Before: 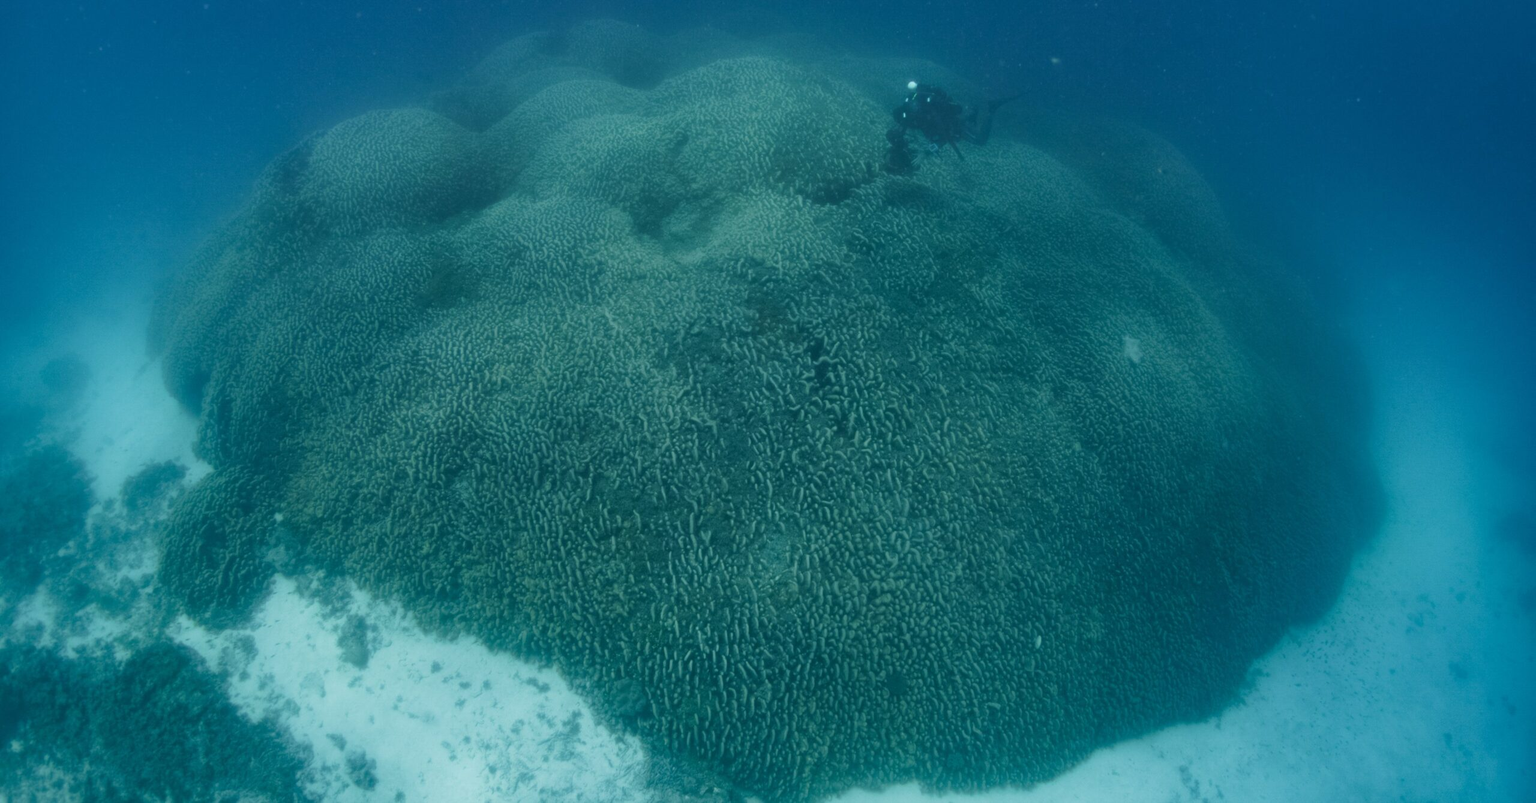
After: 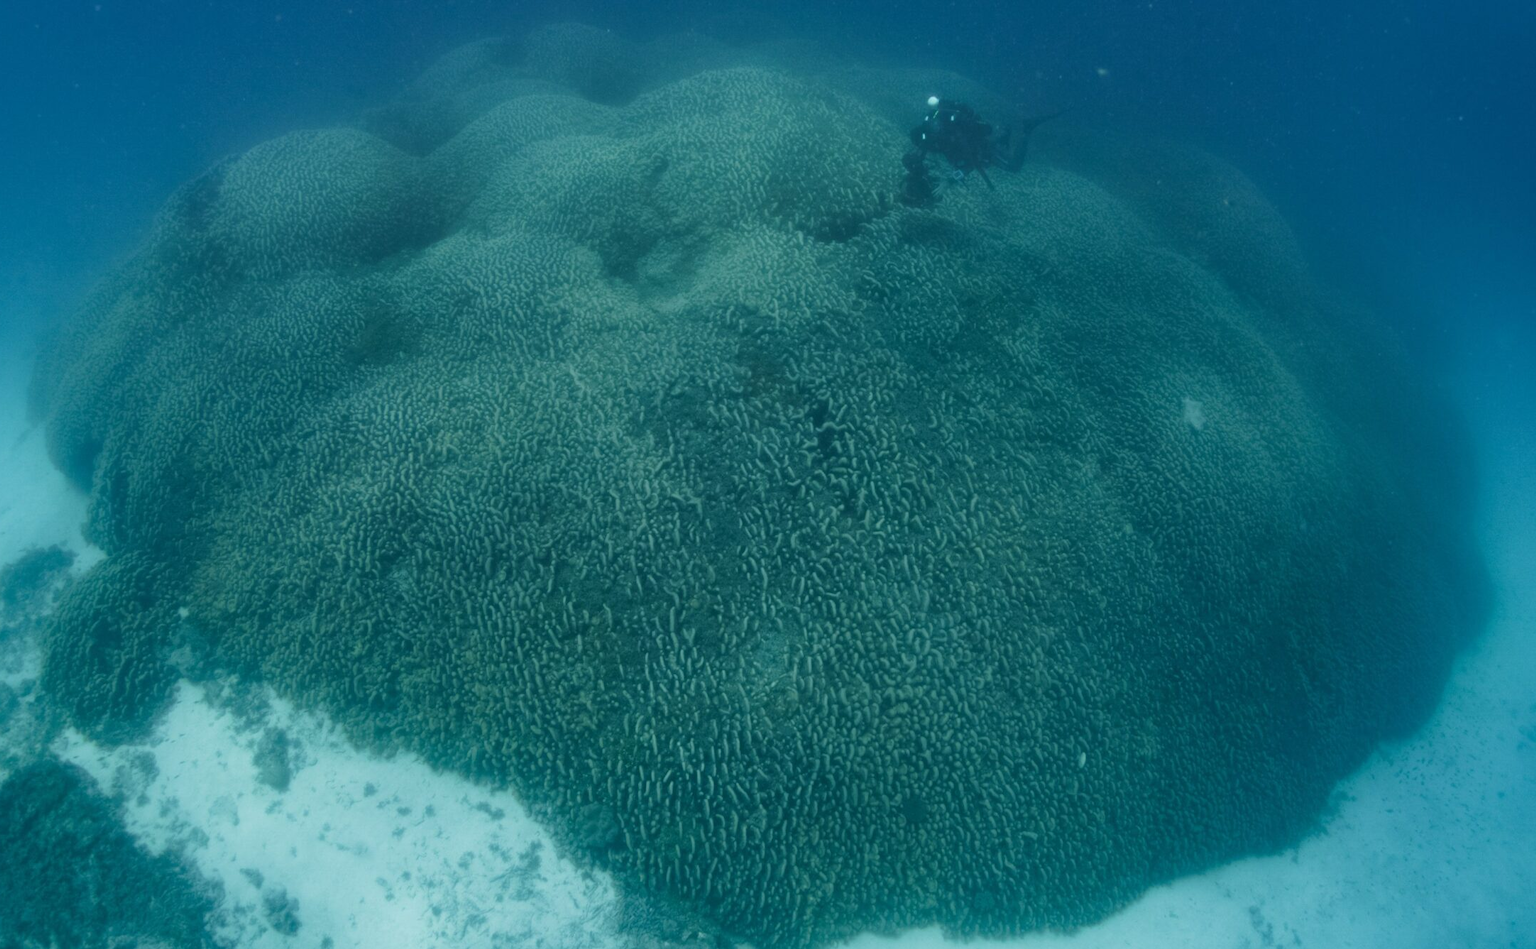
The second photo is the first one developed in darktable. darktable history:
crop: left 8.073%, right 7.391%
